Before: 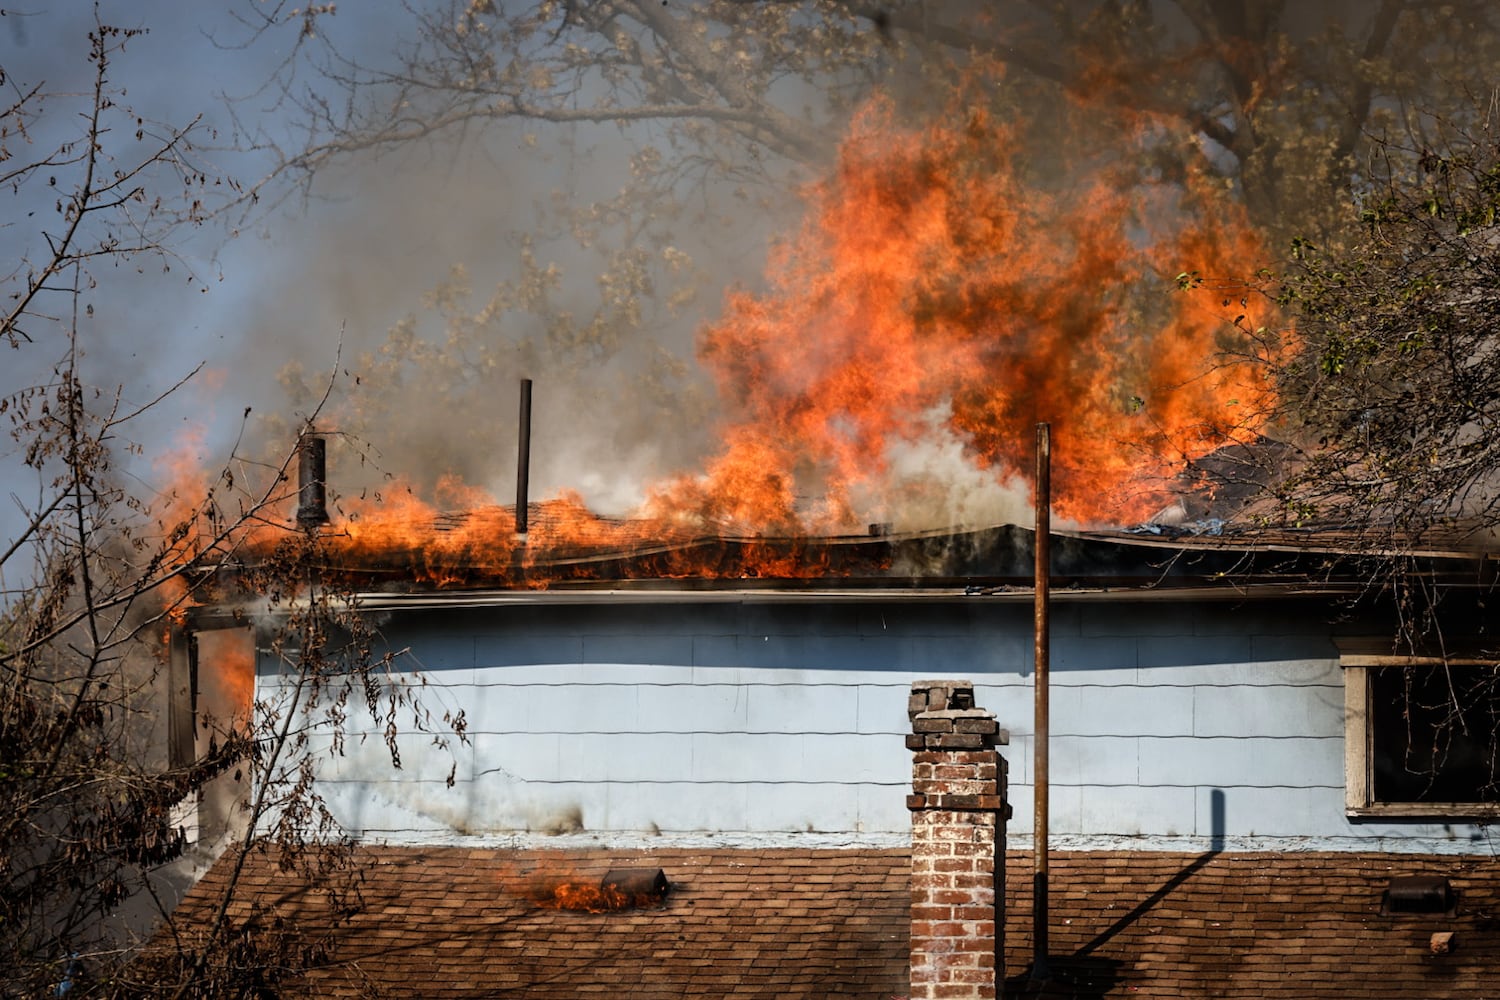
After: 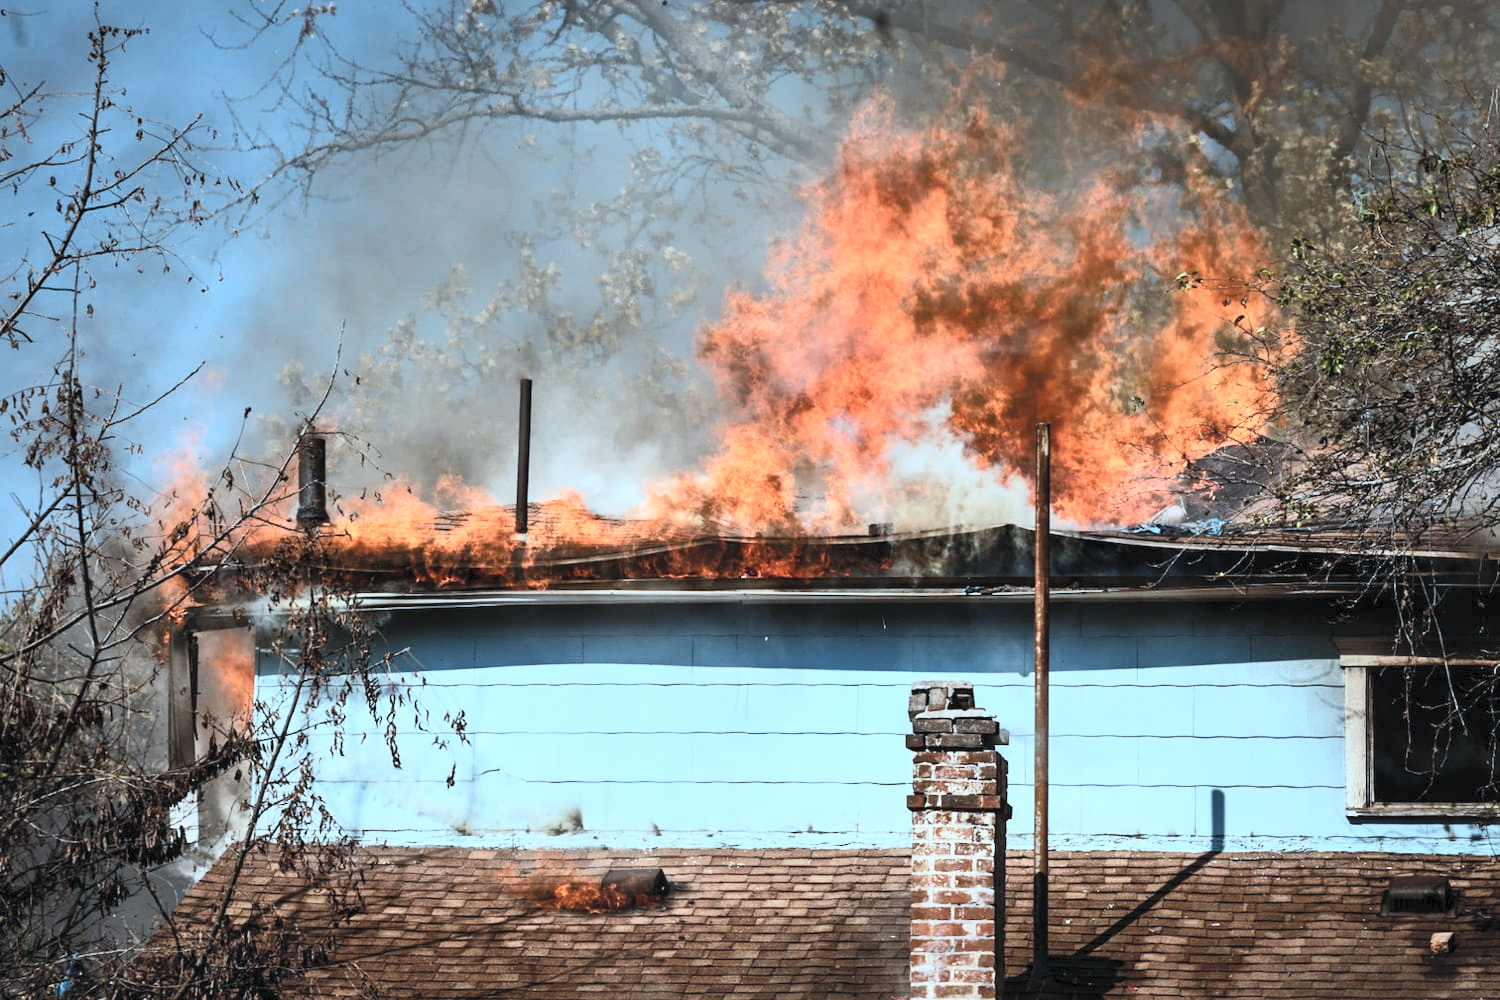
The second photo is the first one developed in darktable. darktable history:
shadows and highlights: shadows 43.62, white point adjustment -1.3, highlights color adjustment 39.6%, soften with gaussian
color correction: highlights a* -10.69, highlights b* -19.13
contrast brightness saturation: contrast 0.395, brightness 0.543
